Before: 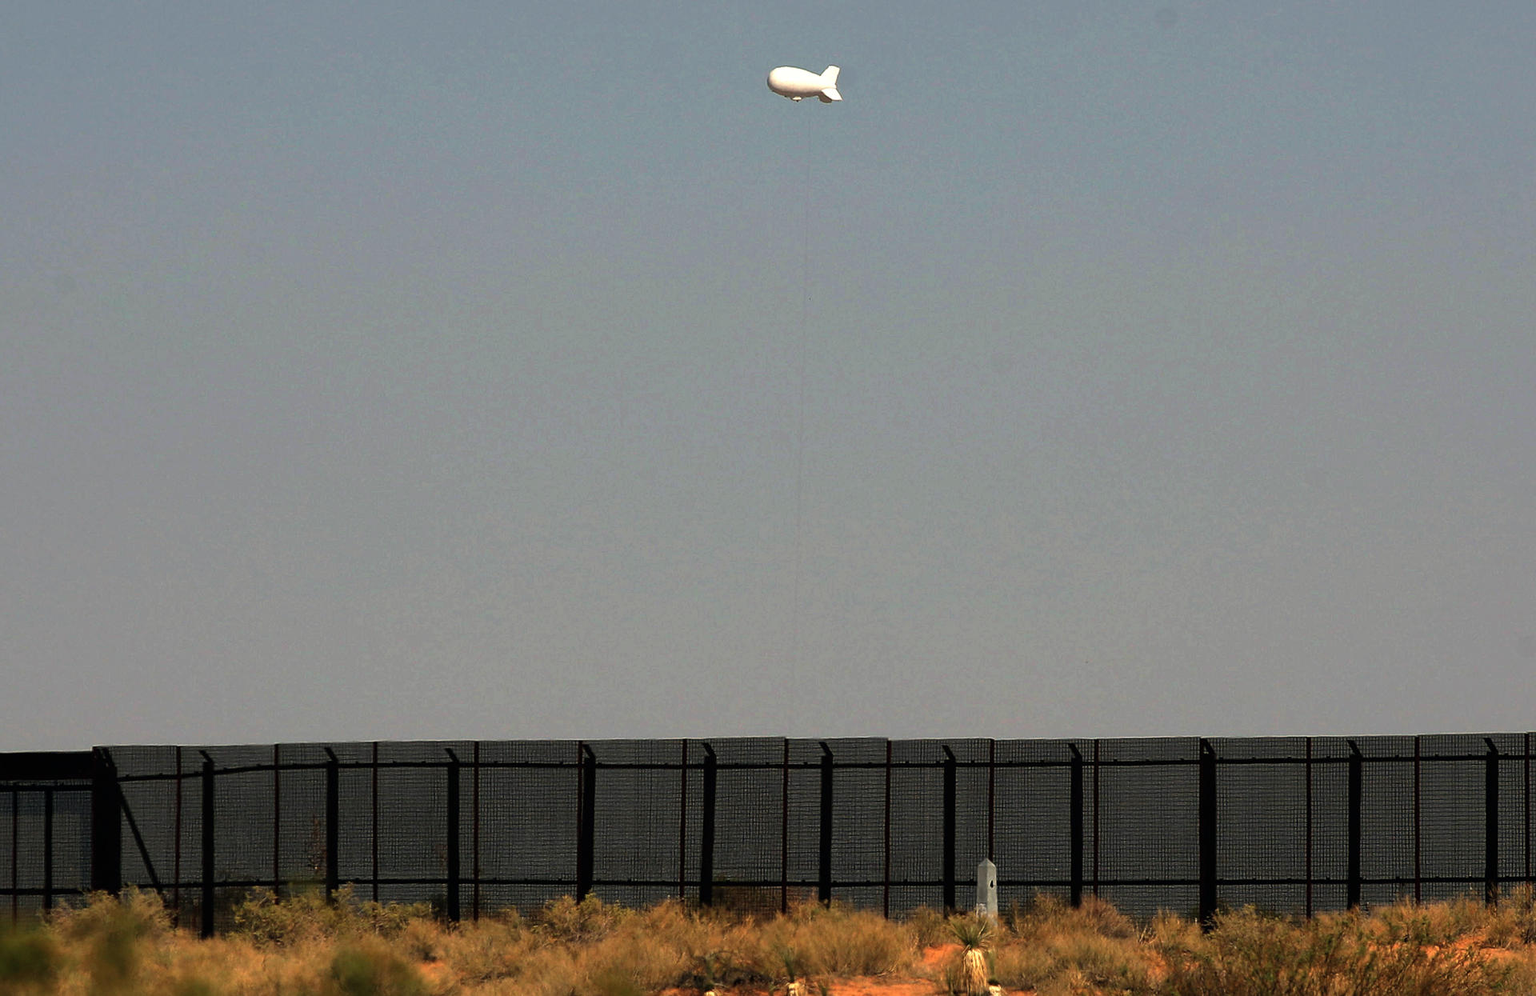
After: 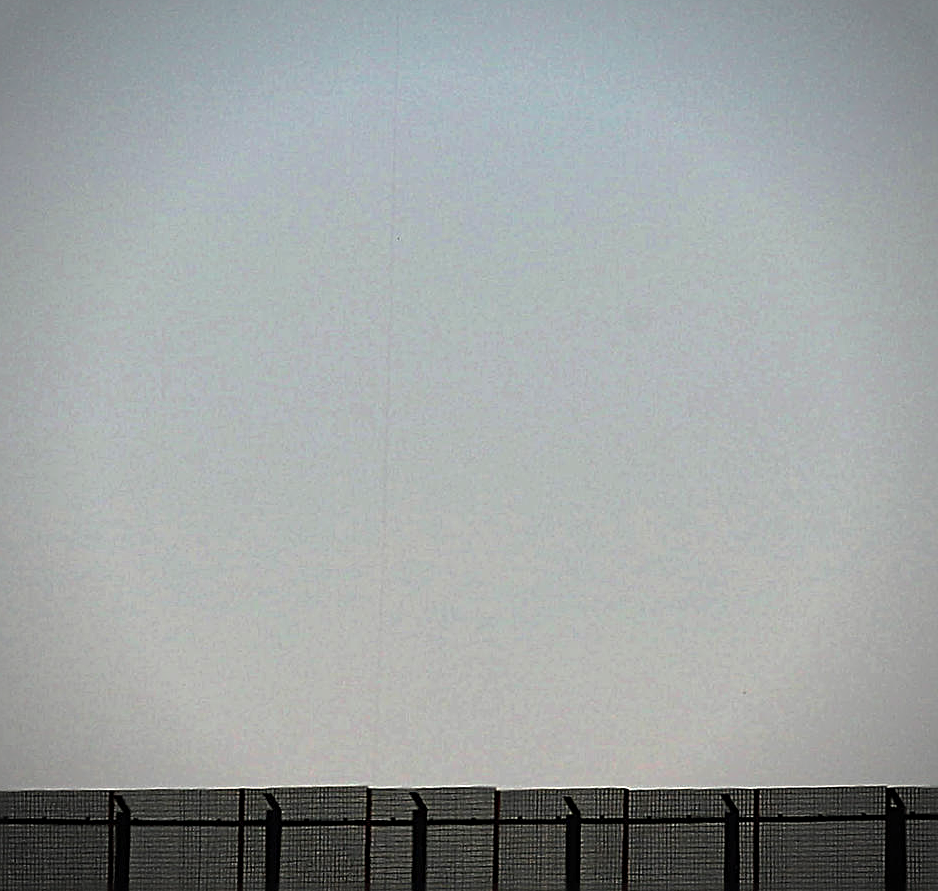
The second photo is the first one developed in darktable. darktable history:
vignetting: unbound false
crop: left 32.006%, top 10.919%, right 18.522%, bottom 17.342%
exposure: black level correction 0, exposure 0.697 EV, compensate exposure bias true, compensate highlight preservation false
sharpen: radius 2.847, amount 0.712
